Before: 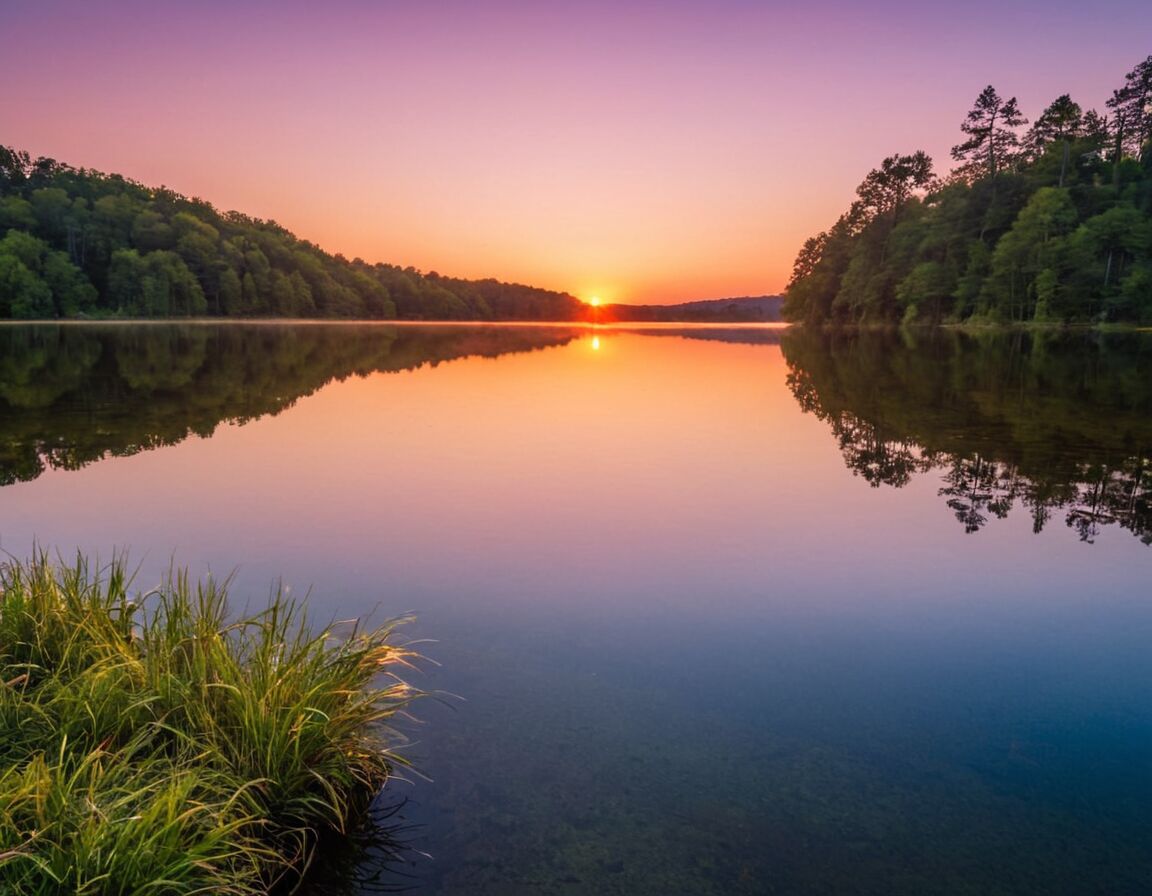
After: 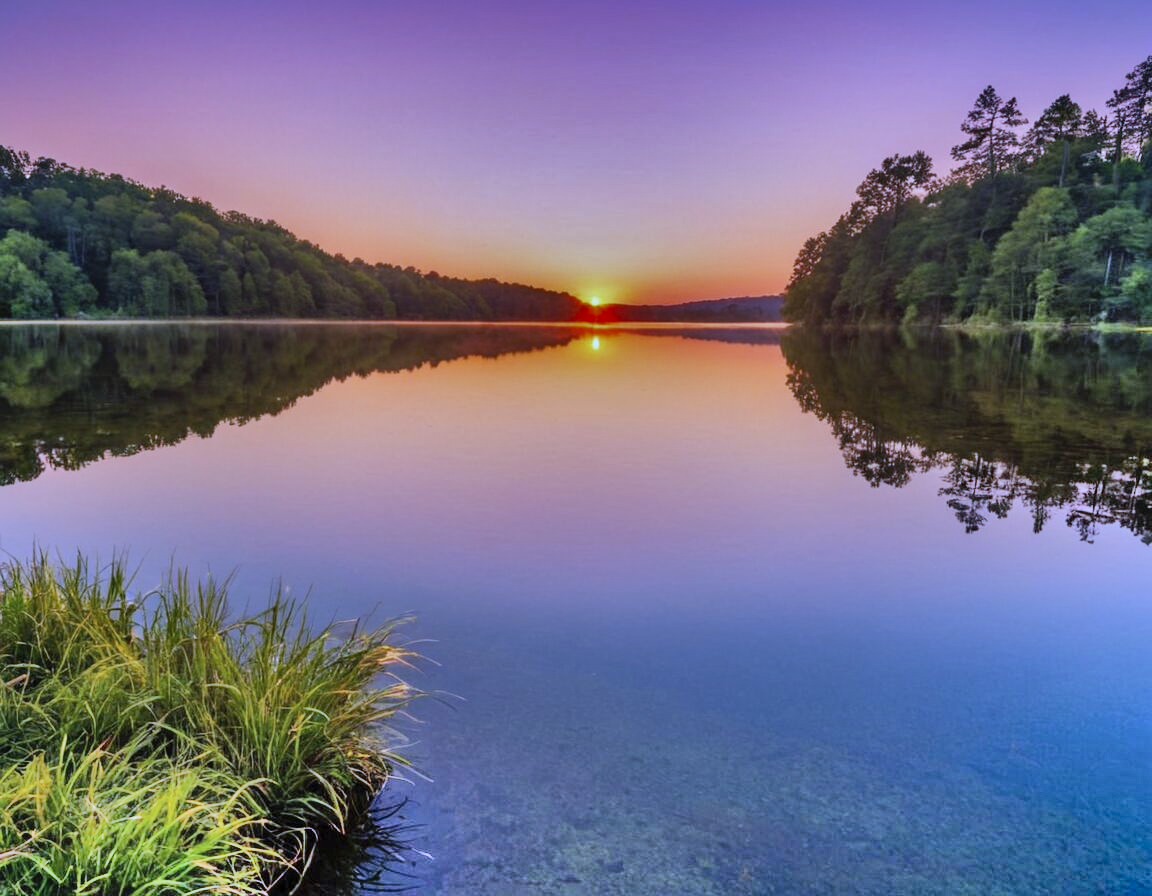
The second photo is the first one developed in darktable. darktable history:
shadows and highlights: radius 123.98, shadows 100, white point adjustment -3, highlights -100, highlights color adjustment 89.84%, soften with gaussian
white balance: red 0.871, blue 1.249
